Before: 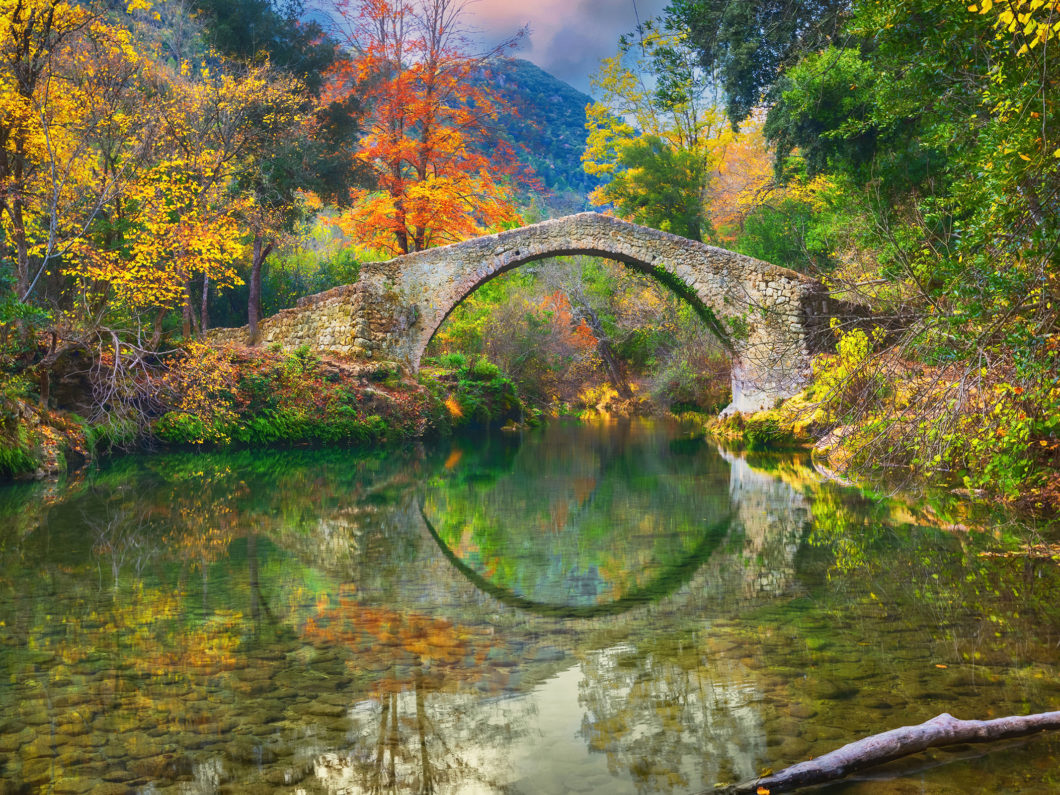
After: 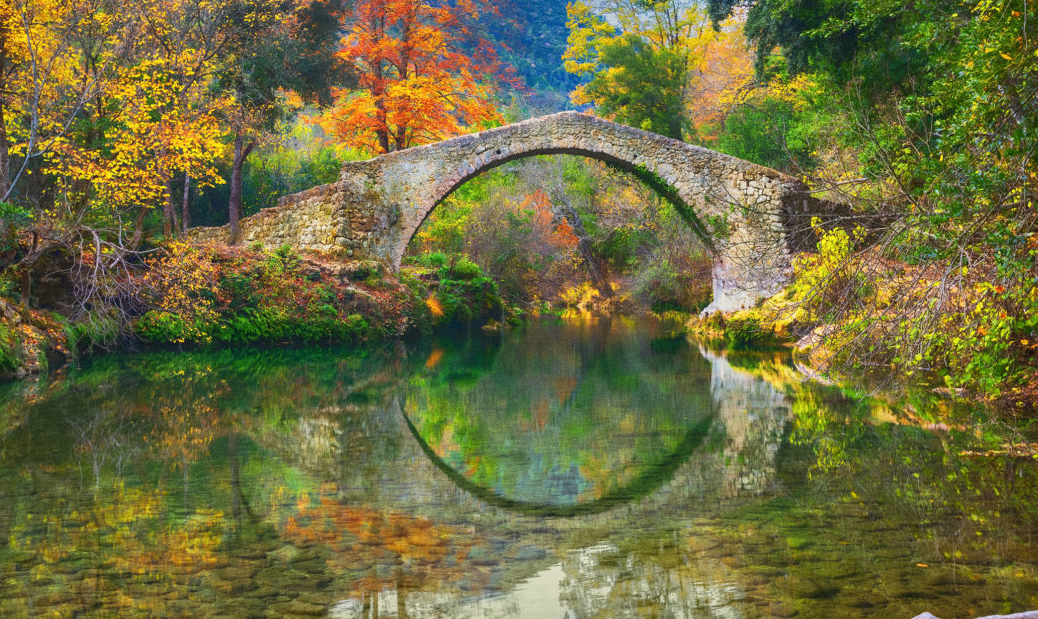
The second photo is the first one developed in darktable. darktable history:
grain: coarseness 7.08 ISO, strength 21.67%, mid-tones bias 59.58%
crop and rotate: left 1.814%, top 12.818%, right 0.25%, bottom 9.225%
